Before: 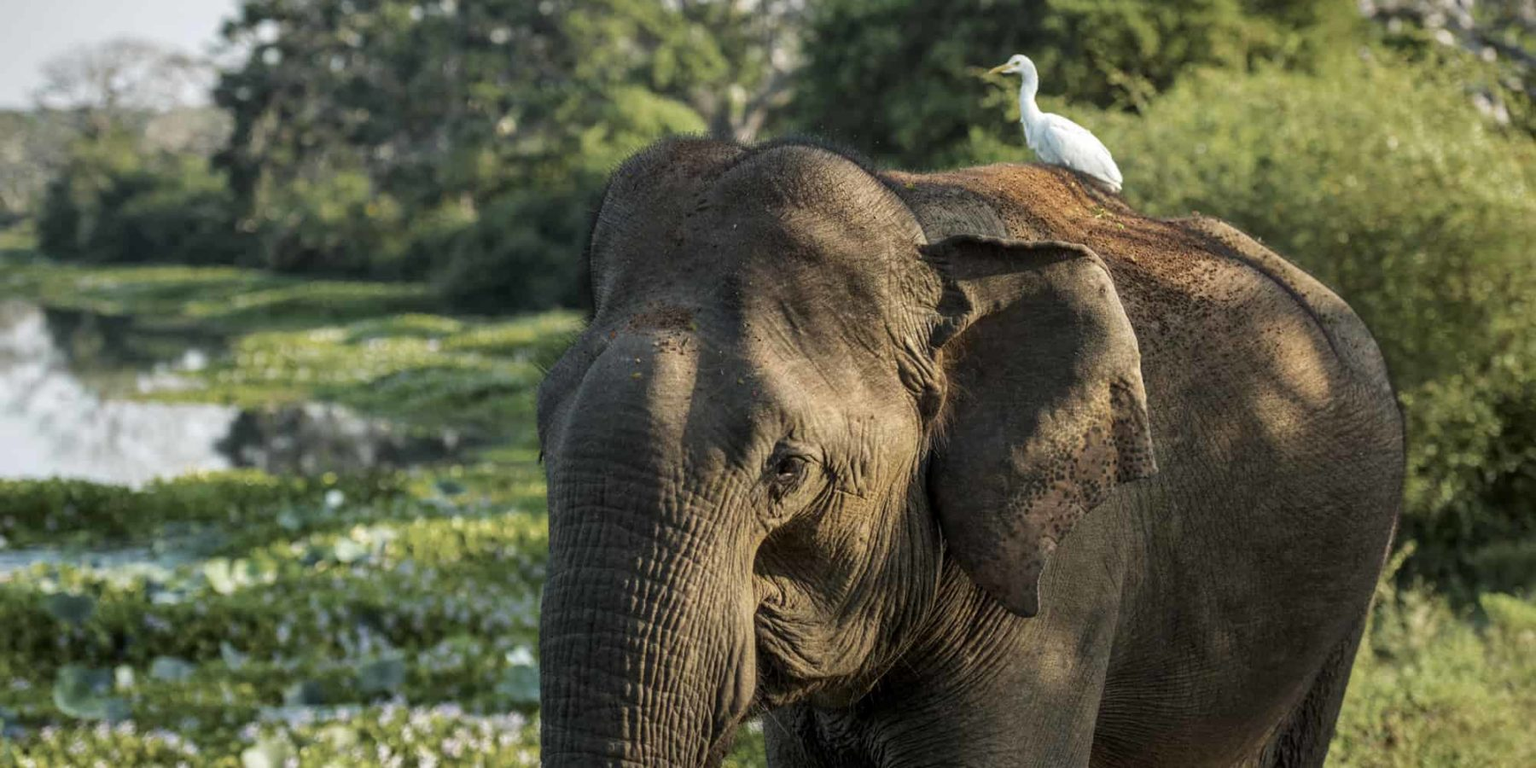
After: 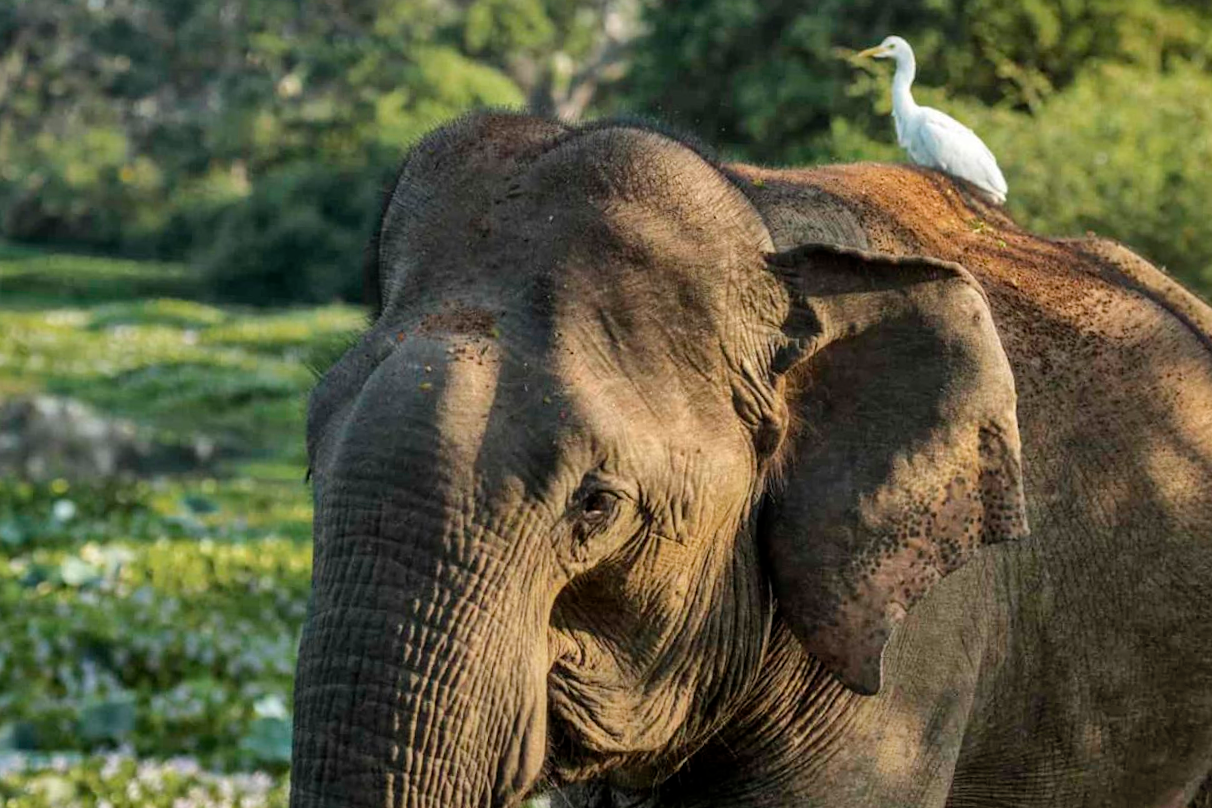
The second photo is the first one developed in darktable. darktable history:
shadows and highlights: shadows 53, soften with gaussian
crop and rotate: angle -3.27°, left 14.277%, top 0.028%, right 10.766%, bottom 0.028%
color balance rgb: perceptual saturation grading › global saturation 10%, global vibrance 10%
